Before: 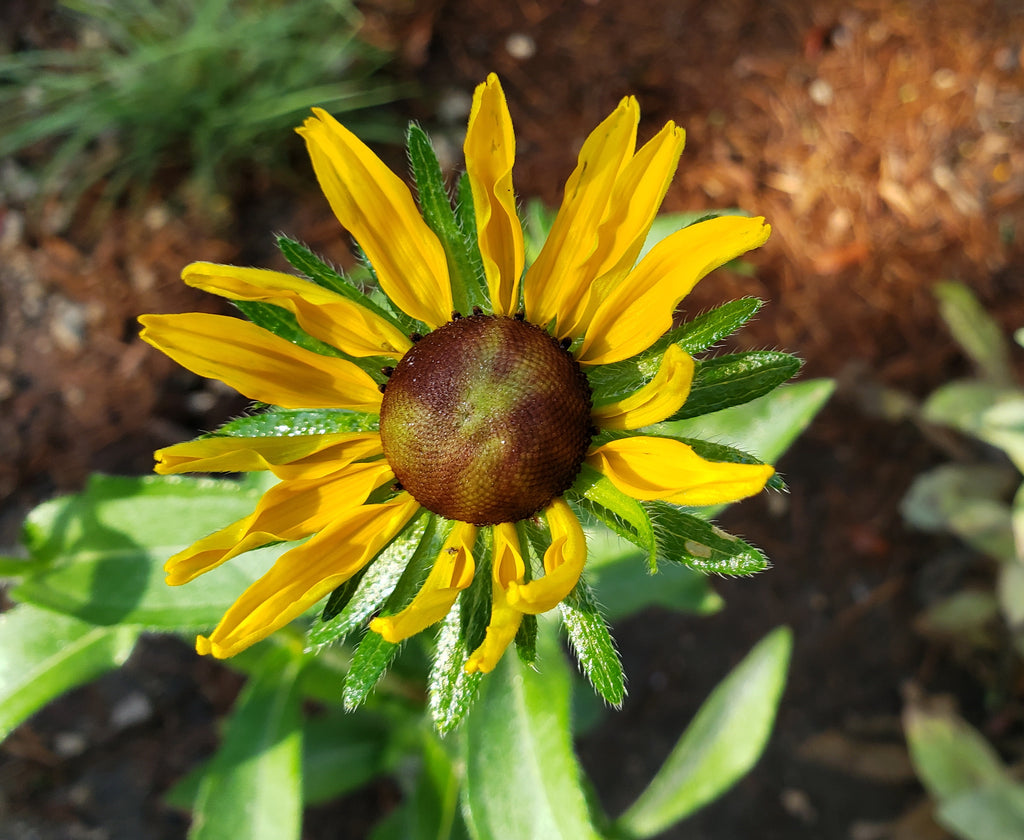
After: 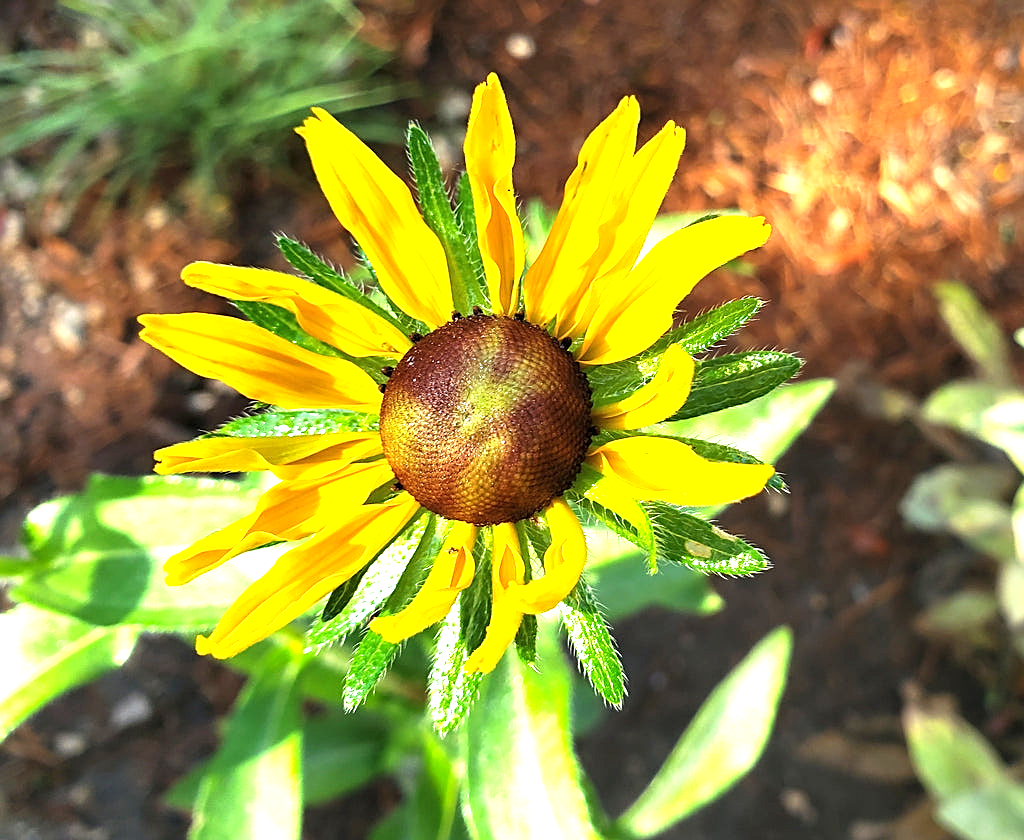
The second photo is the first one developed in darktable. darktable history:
exposure: black level correction 0, exposure 1.376 EV, compensate highlight preservation false
sharpen: on, module defaults
base curve: curves: ch0 [(0, 0) (0.303, 0.277) (1, 1)], preserve colors none
